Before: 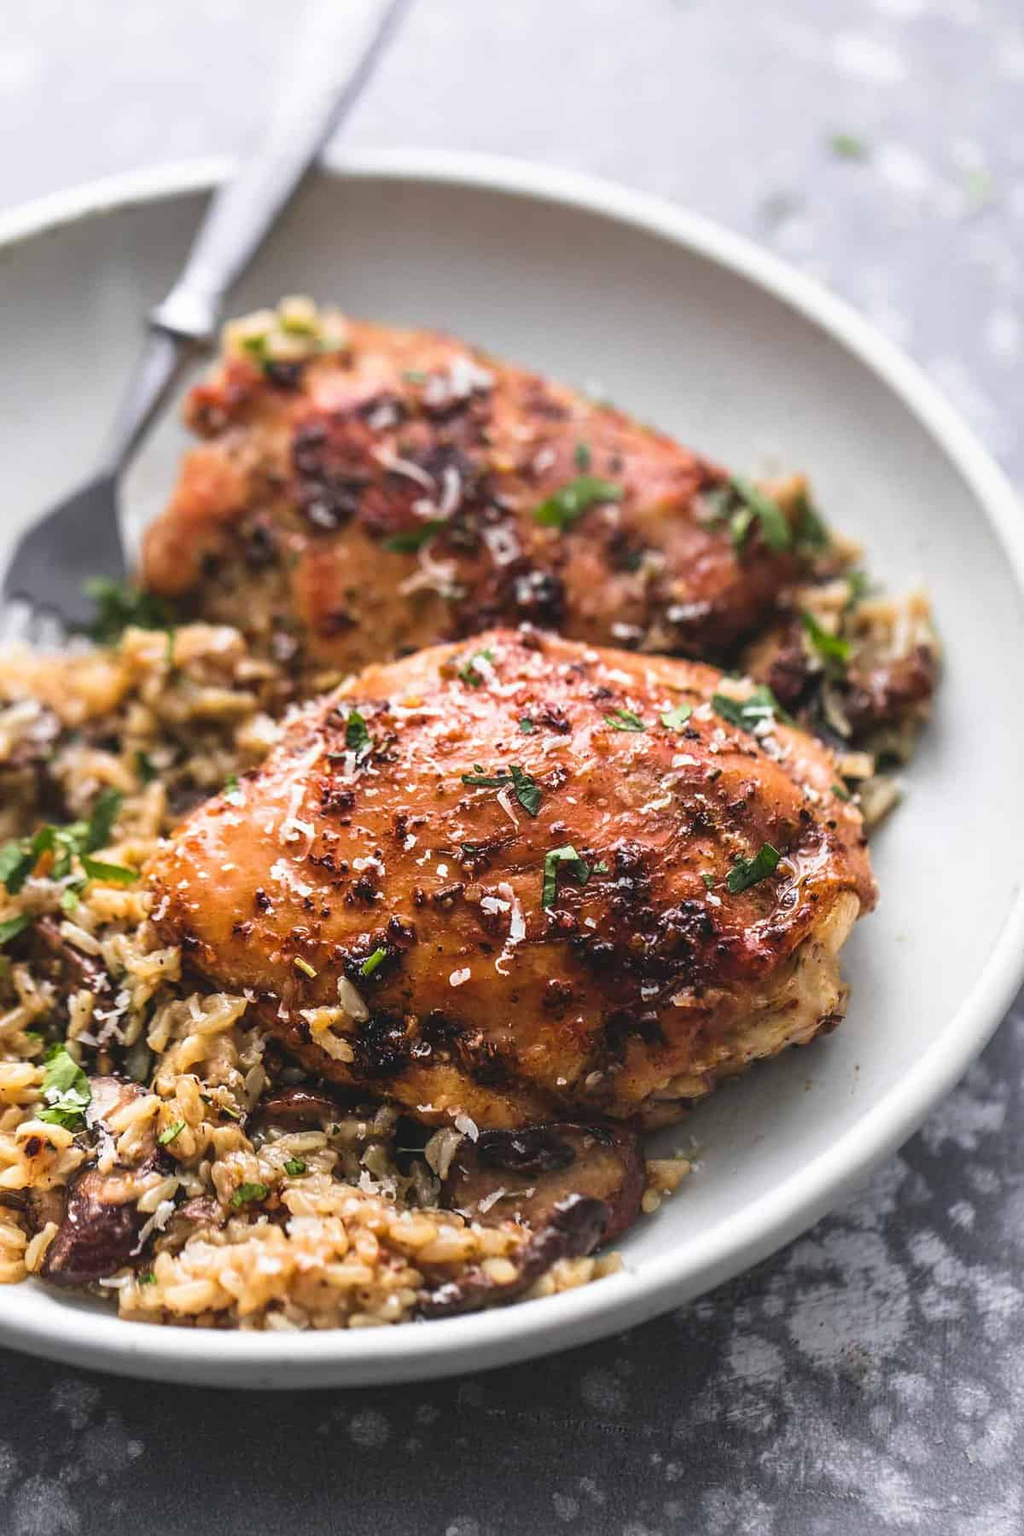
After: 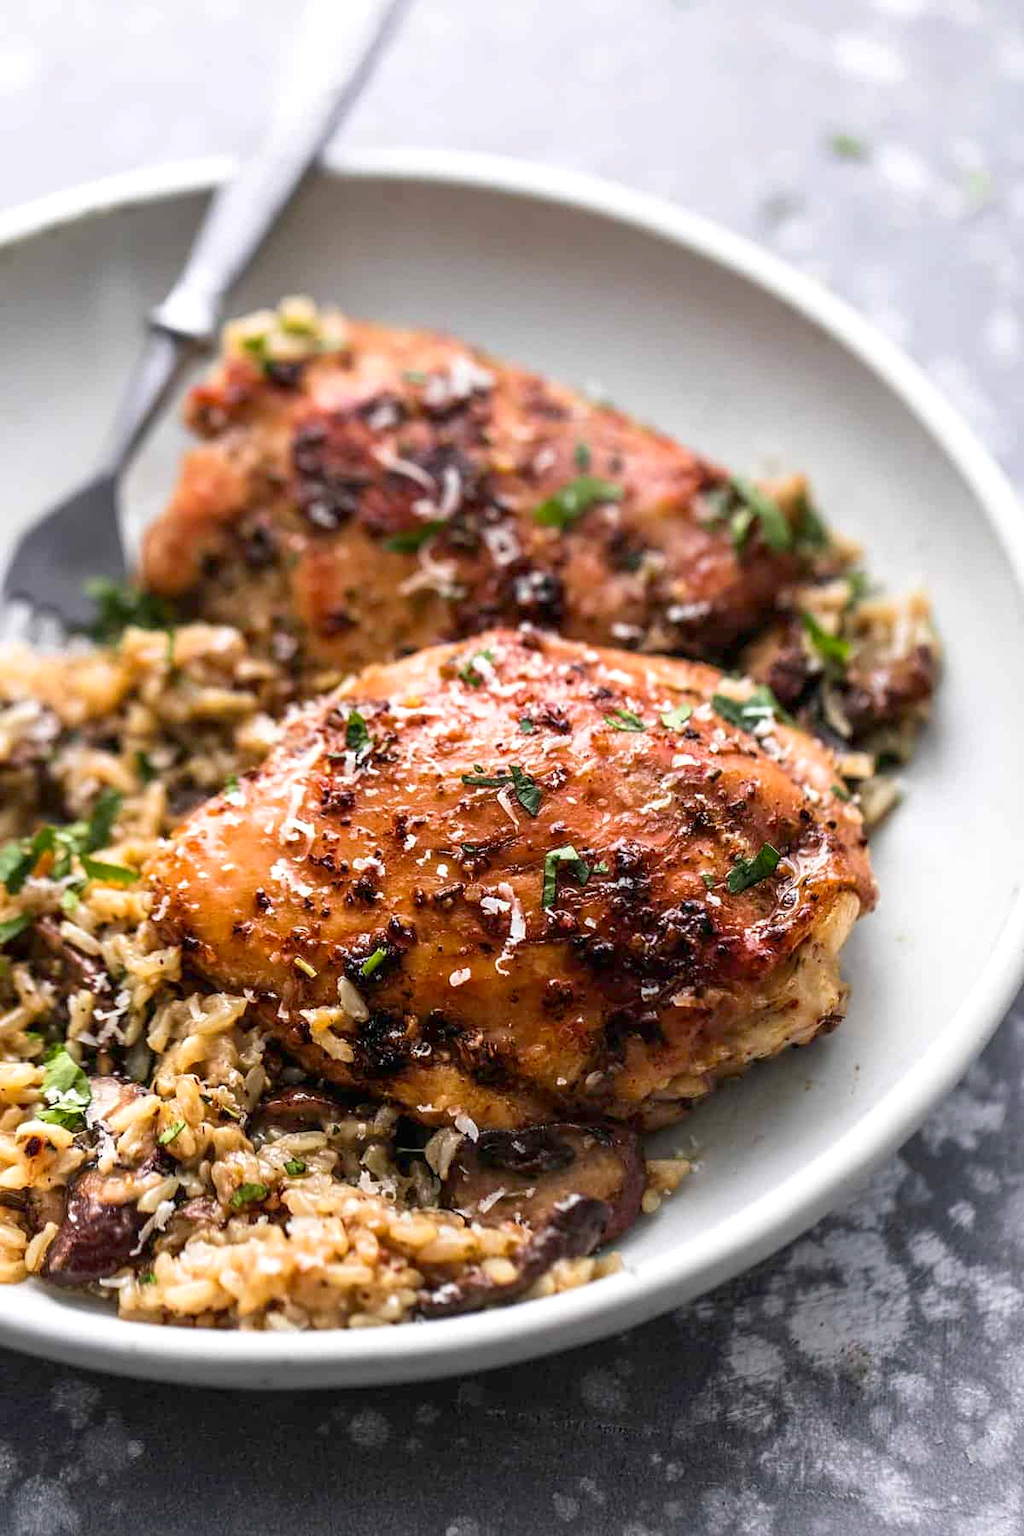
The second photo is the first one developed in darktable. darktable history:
exposure: black level correction 0.009, exposure 0.122 EV, compensate highlight preservation false
shadows and highlights: shadows 3.09, highlights -16.02, soften with gaussian
